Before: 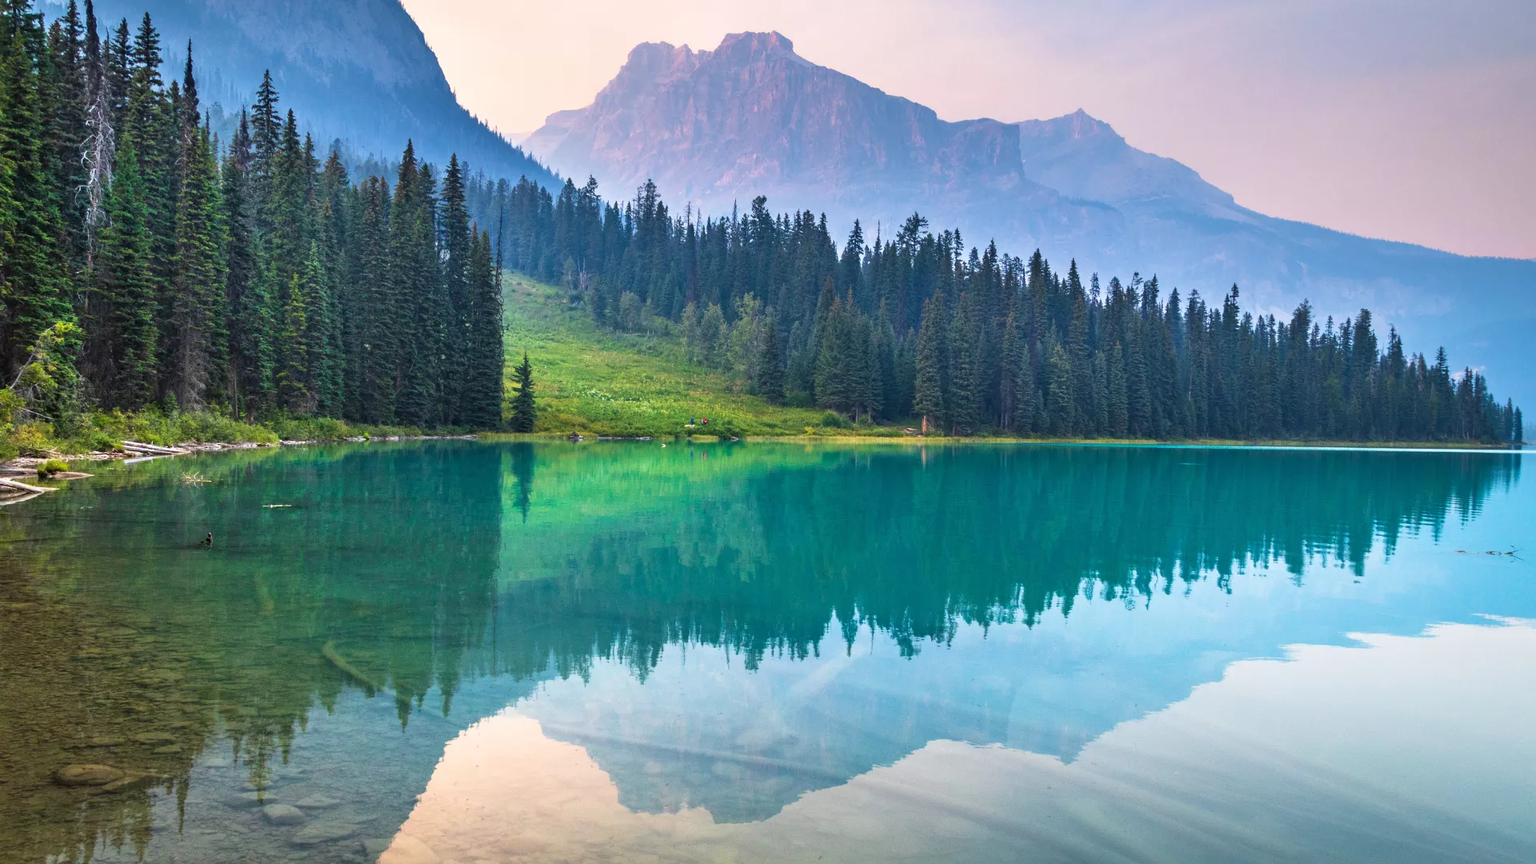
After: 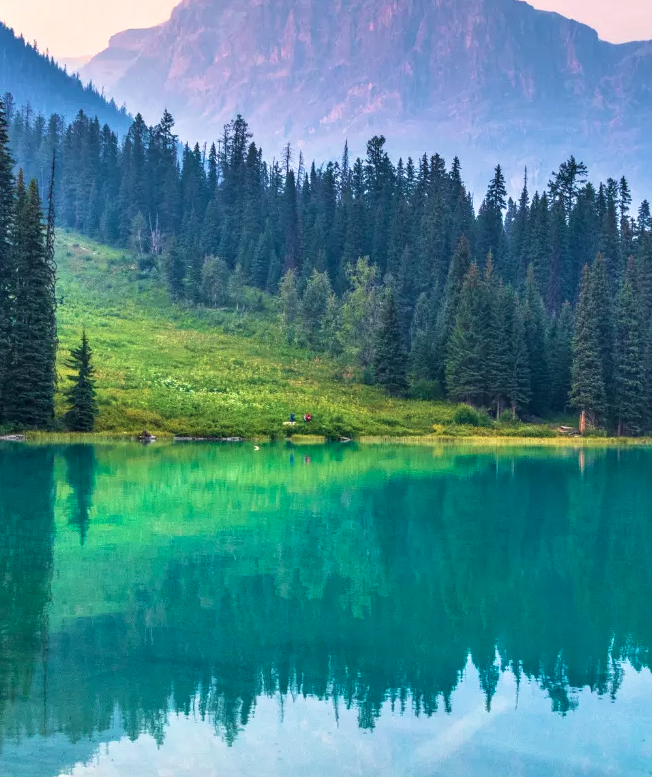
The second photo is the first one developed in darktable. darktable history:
local contrast: on, module defaults
crop and rotate: left 29.858%, top 10.181%, right 36.15%, bottom 17.832%
velvia: on, module defaults
